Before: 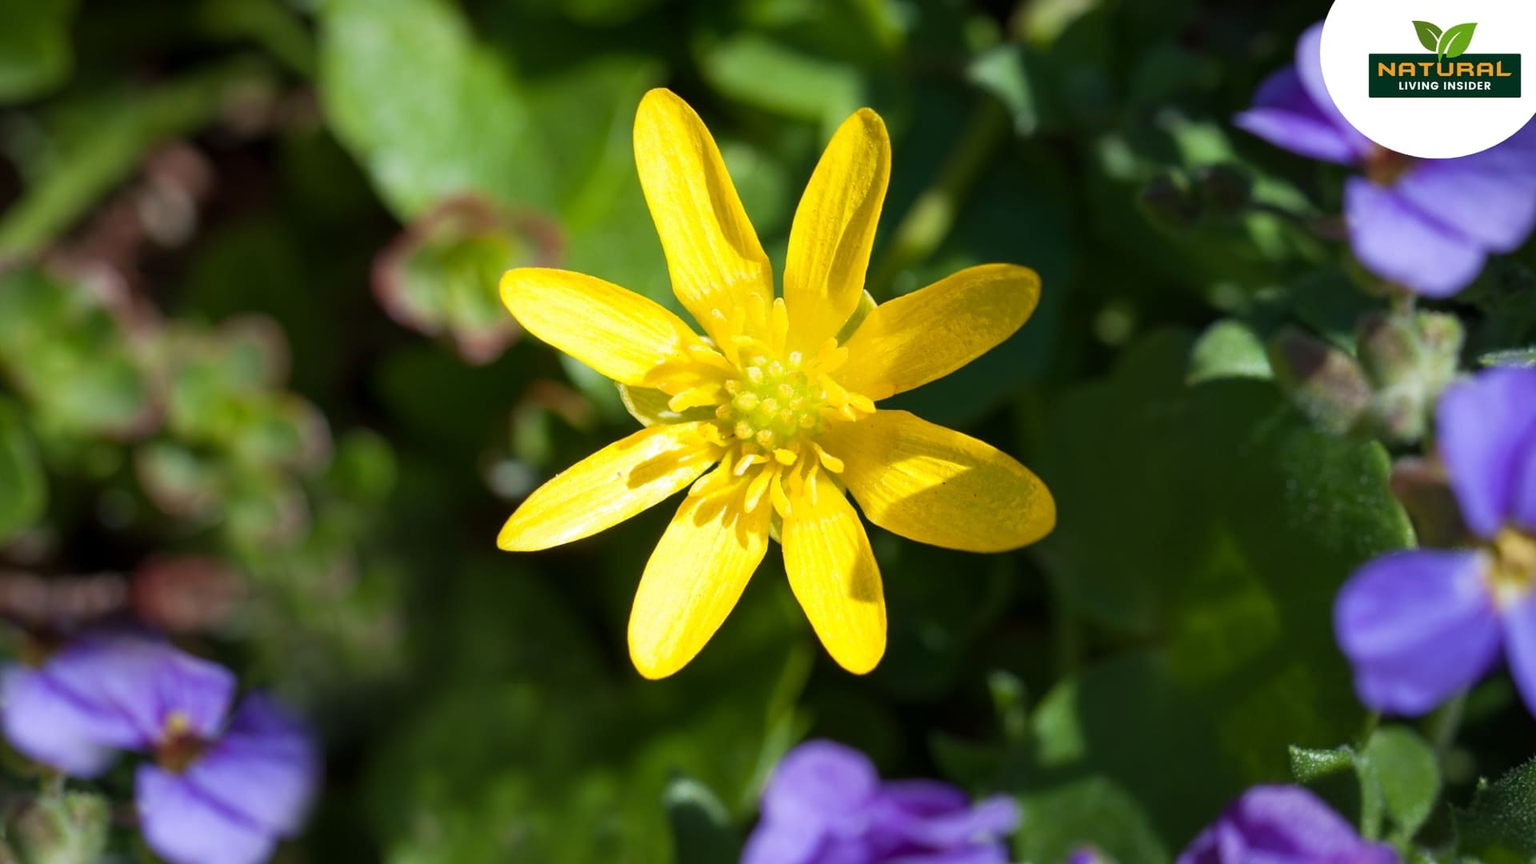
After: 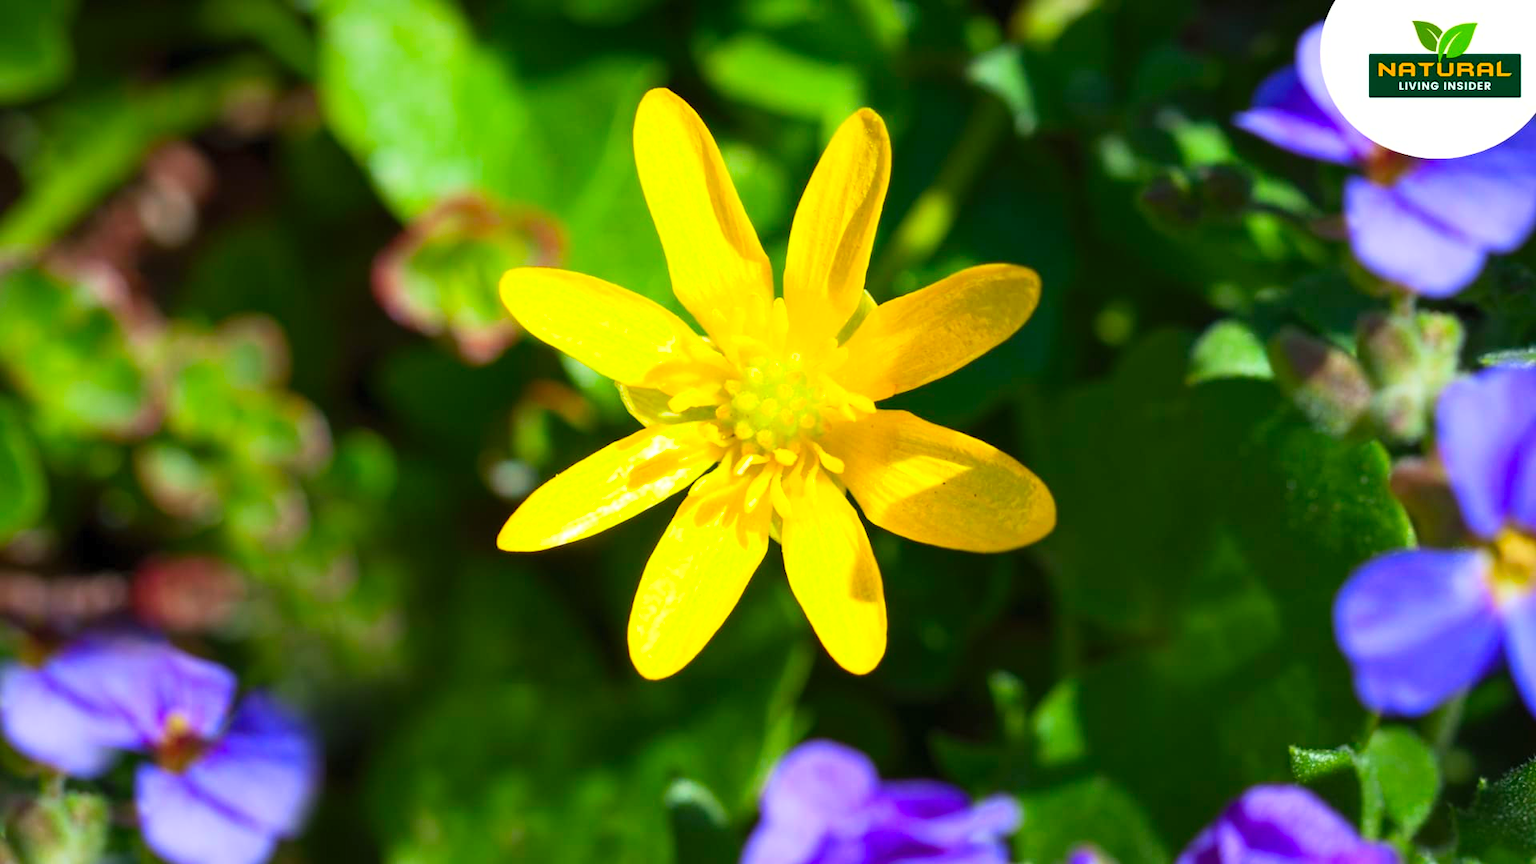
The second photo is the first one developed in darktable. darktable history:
contrast brightness saturation: contrast 0.199, brightness 0.194, saturation 0.799
